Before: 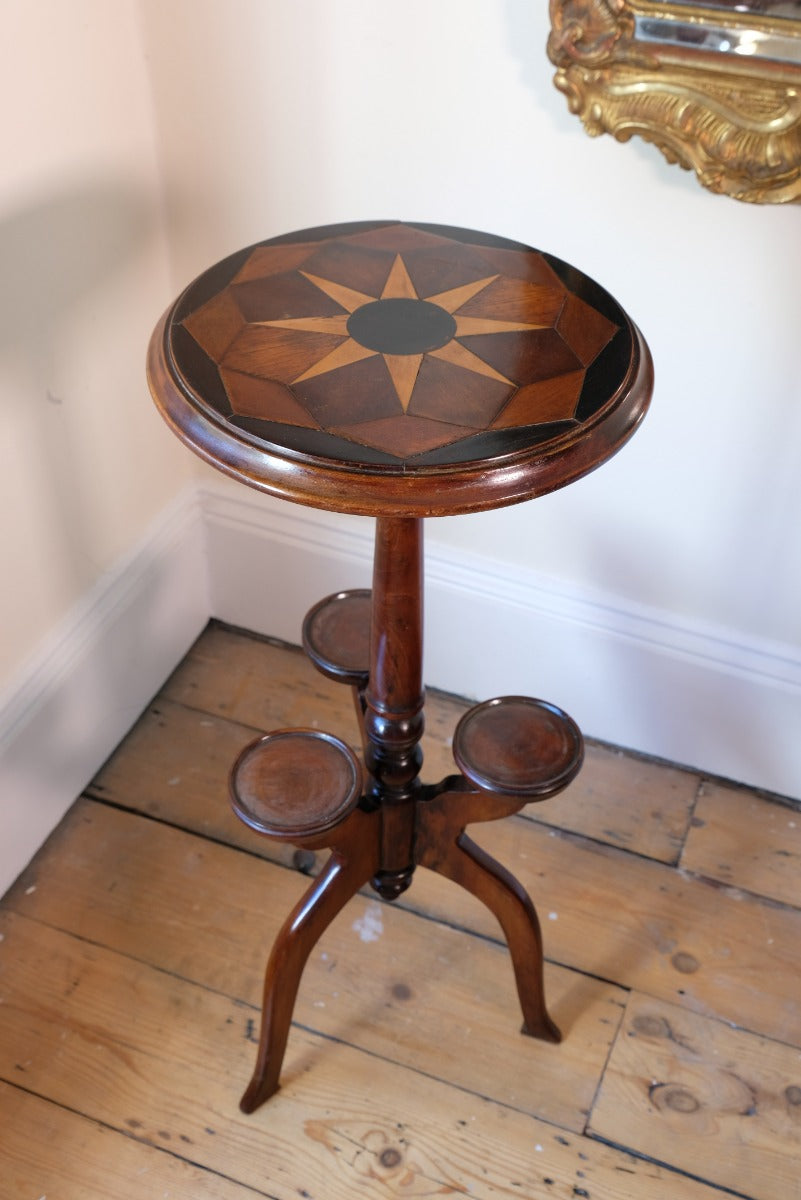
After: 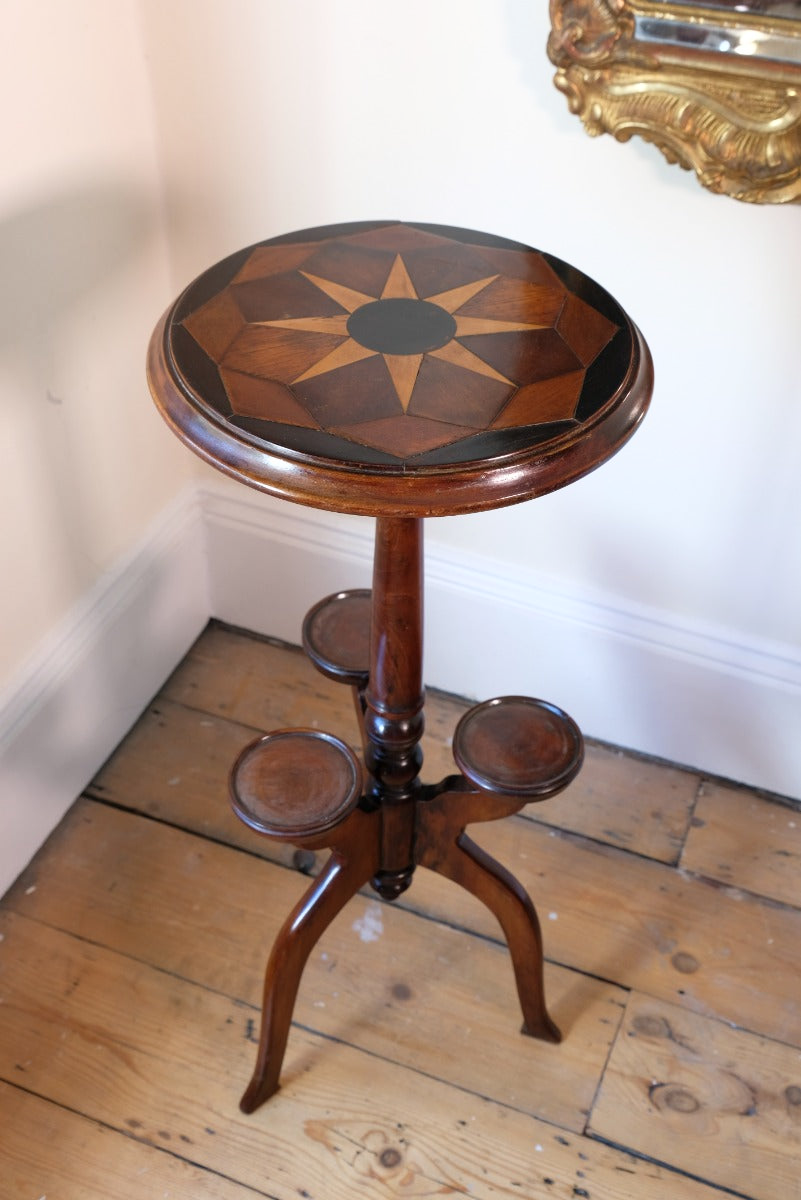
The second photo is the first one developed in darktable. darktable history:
shadows and highlights: shadows 0.363, highlights 40.64
